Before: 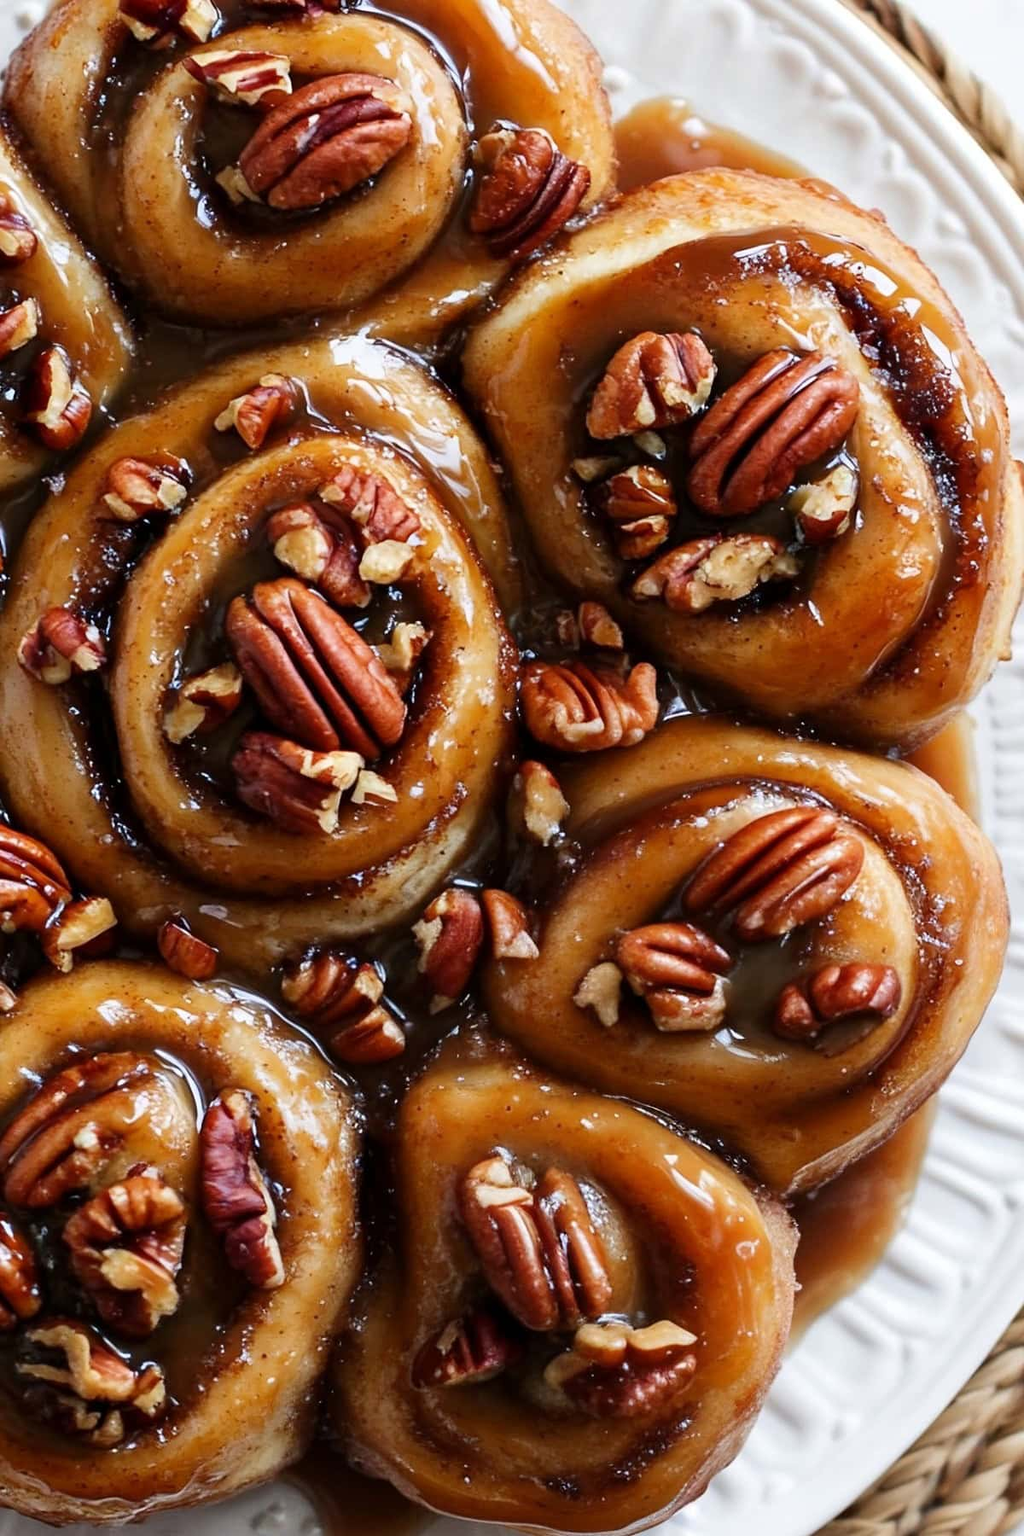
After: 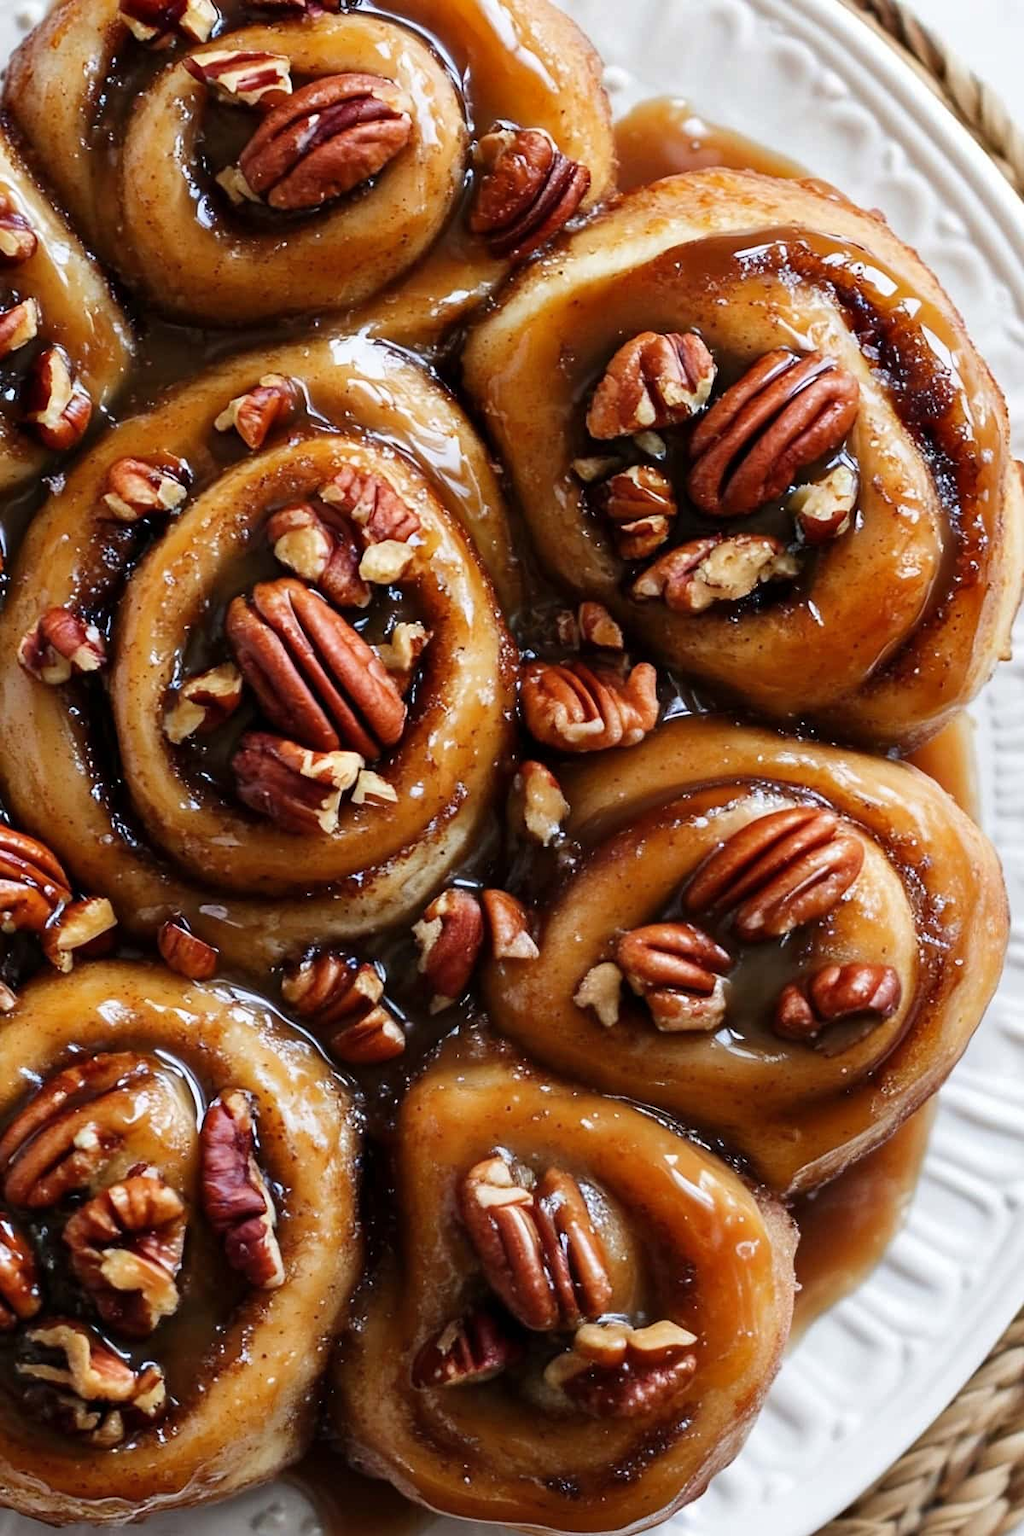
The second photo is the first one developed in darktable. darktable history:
shadows and highlights: radius 126.82, shadows 30.38, highlights -30.53, low approximation 0.01, soften with gaussian
